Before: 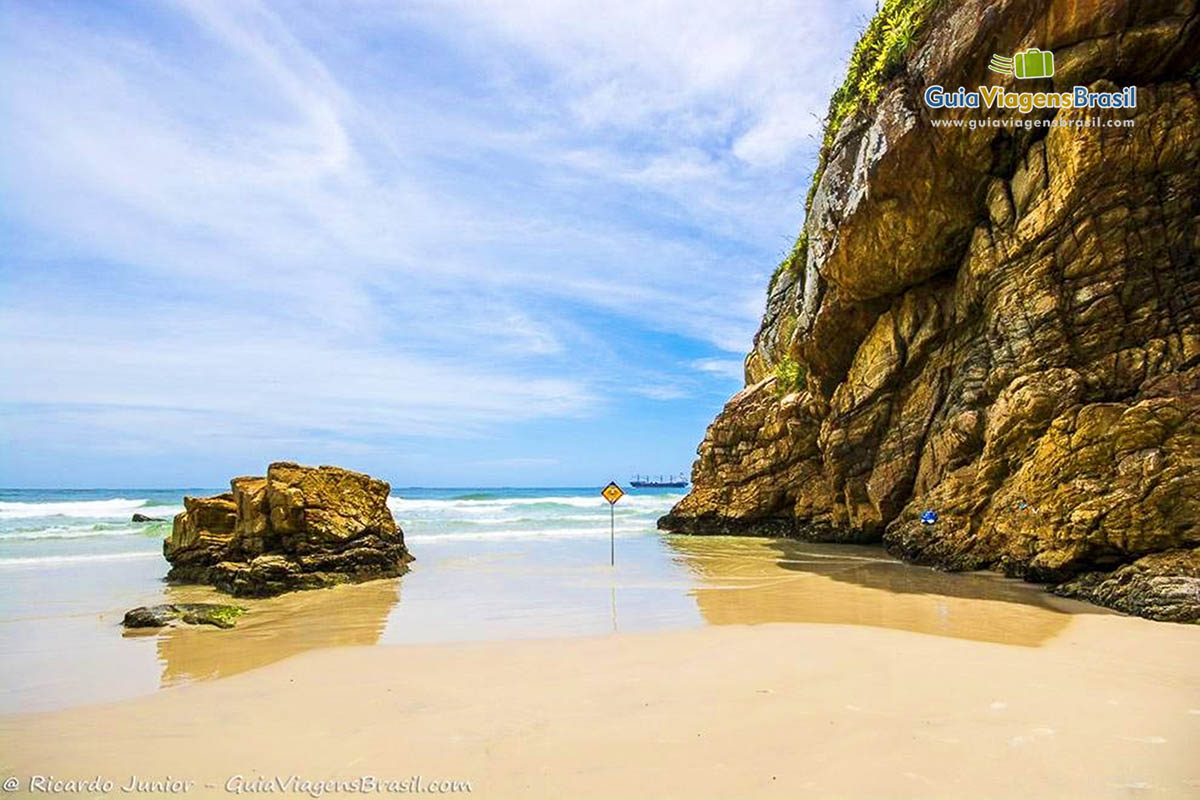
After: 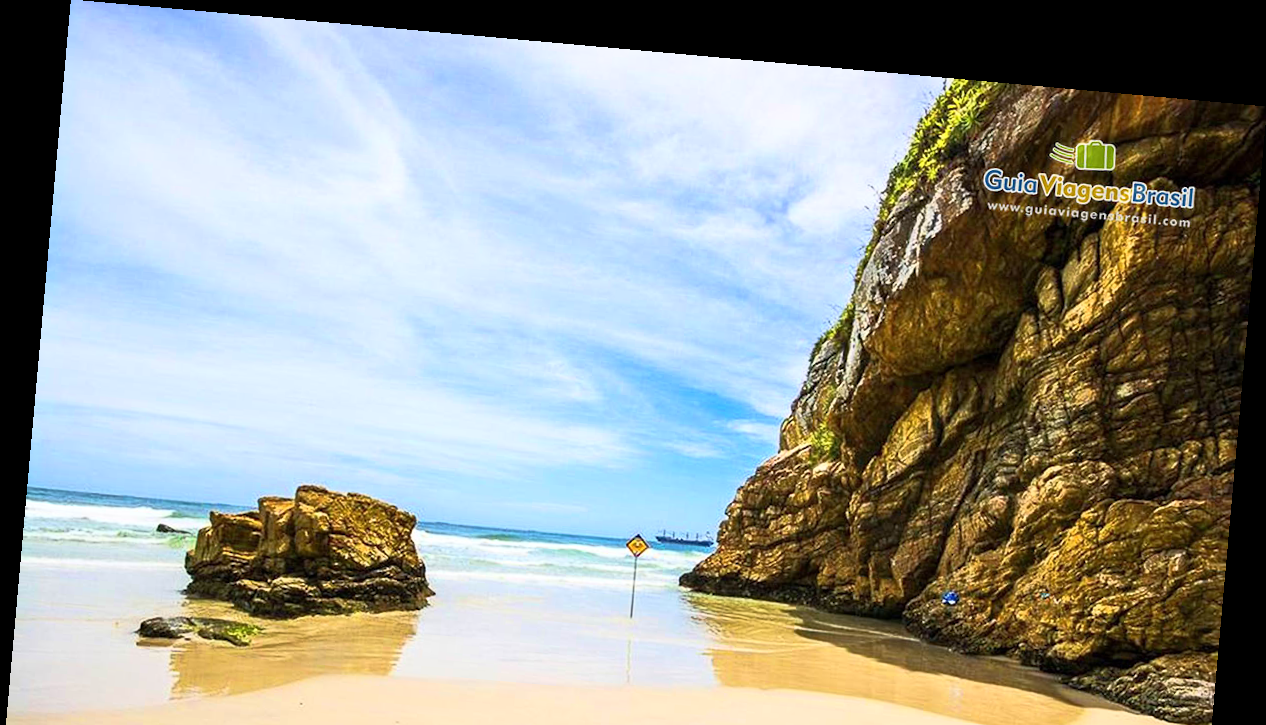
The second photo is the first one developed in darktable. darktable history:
crop: bottom 19.644%
base curve: curves: ch0 [(0, 0) (0.257, 0.25) (0.482, 0.586) (0.757, 0.871) (1, 1)]
rotate and perspective: rotation 5.12°, automatic cropping off
